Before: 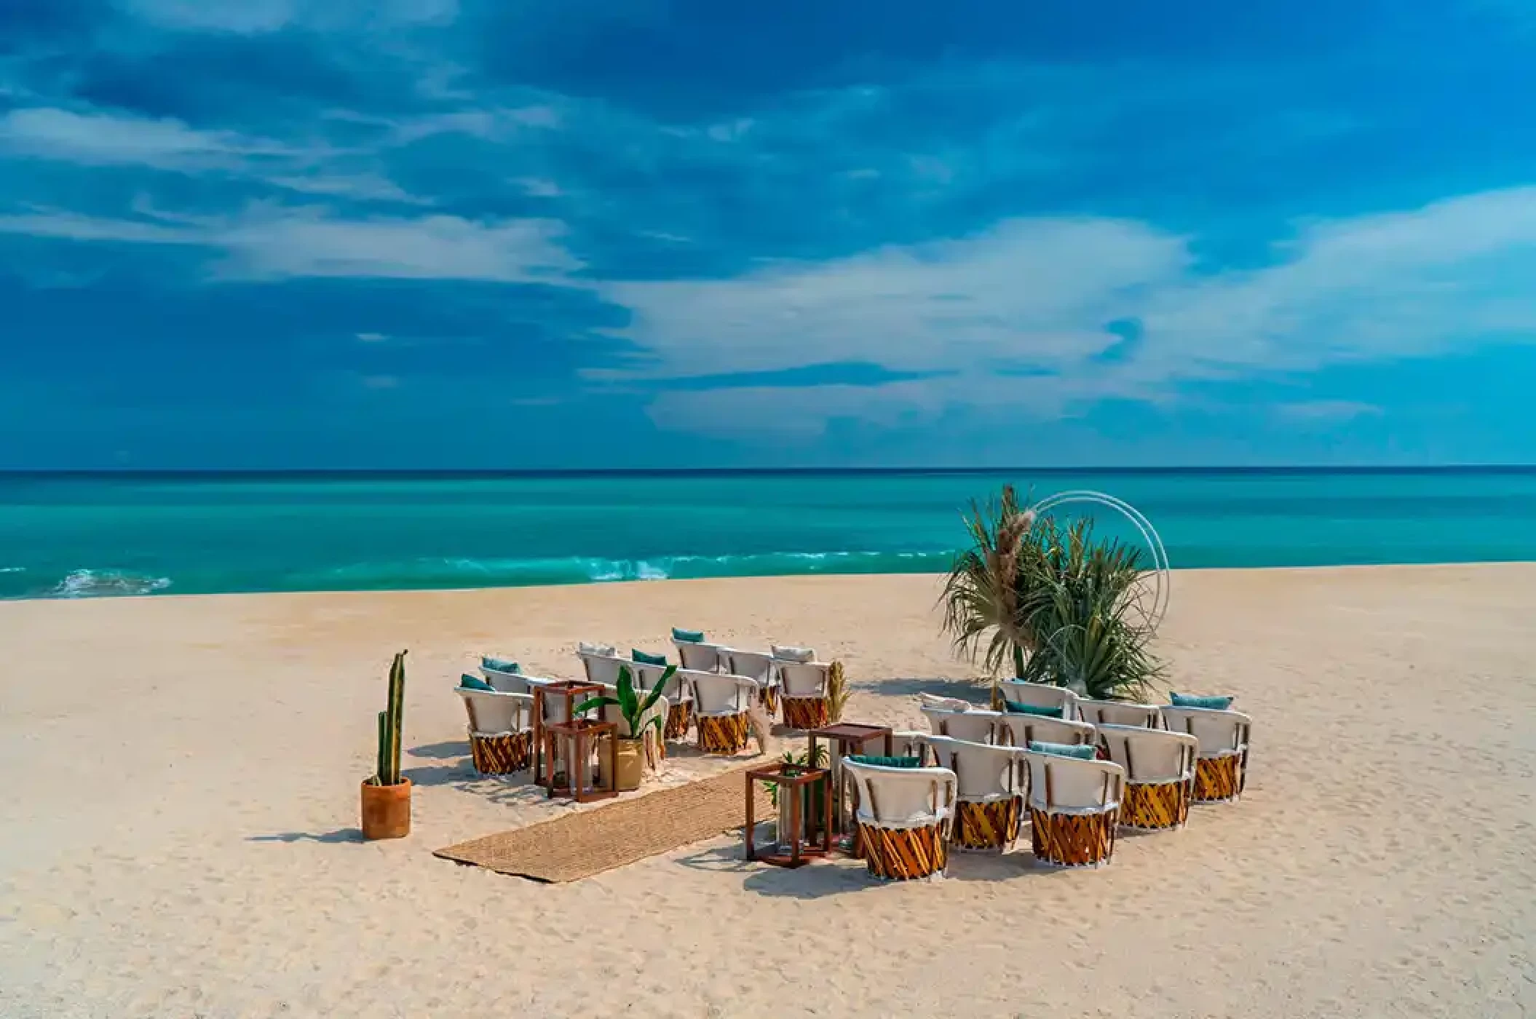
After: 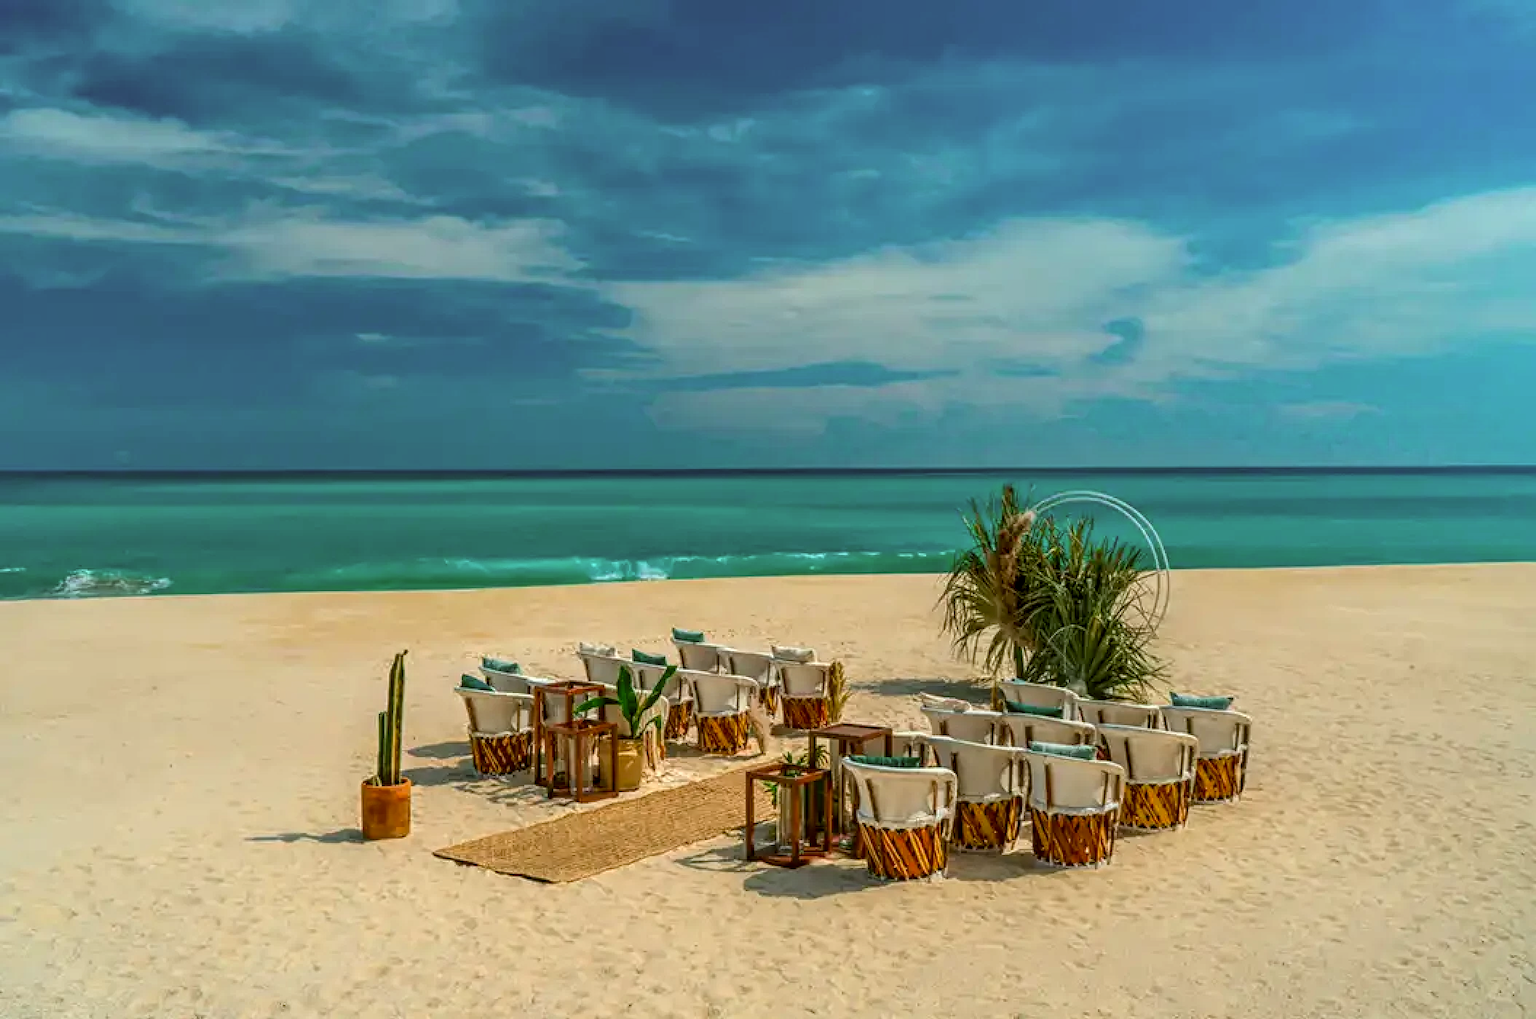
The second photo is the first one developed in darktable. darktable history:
tone equalizer: on, module defaults
color correction: highlights a* -1.31, highlights b* 10.43, shadows a* 0.747, shadows b* 19.26
local contrast: highlights 4%, shadows 3%, detail 134%
